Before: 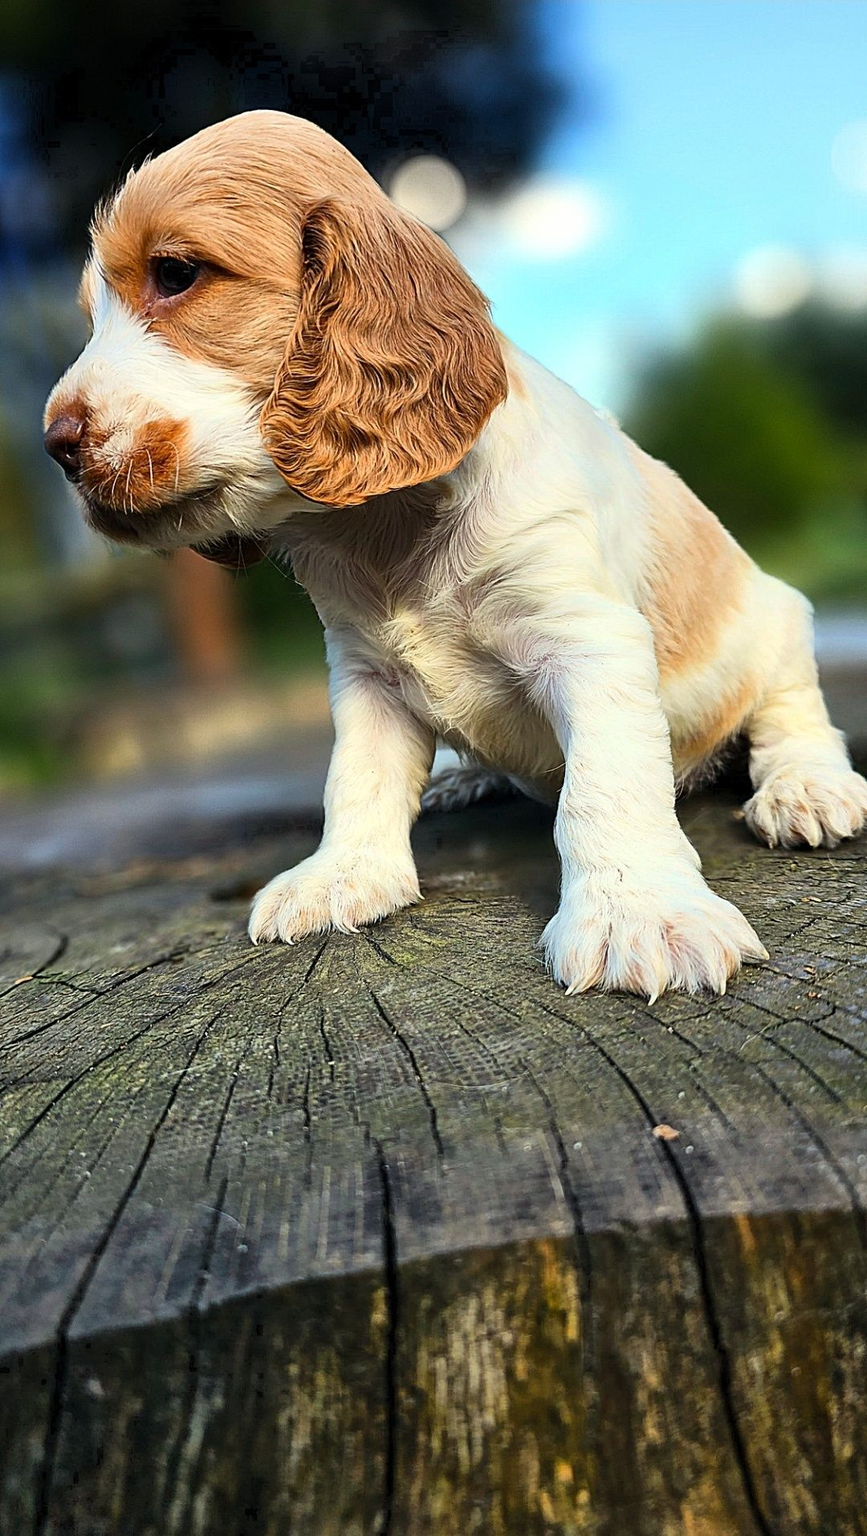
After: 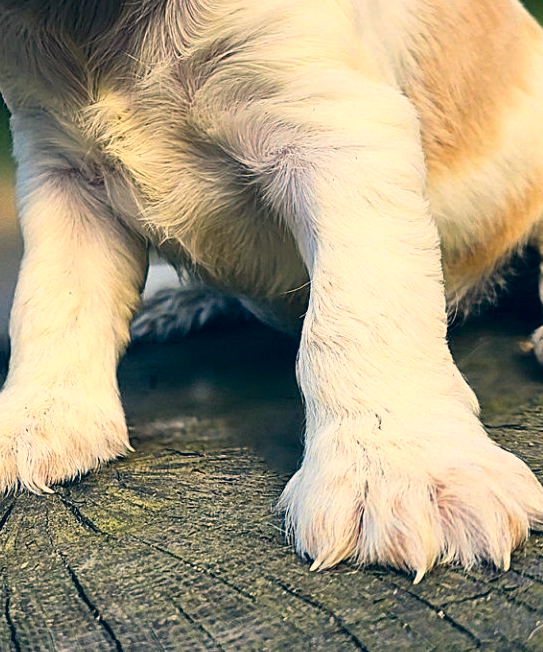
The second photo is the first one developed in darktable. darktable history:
color correction: highlights a* 10.37, highlights b* 14.24, shadows a* -9.84, shadows b* -15.12
crop: left 36.499%, top 34.983%, right 13.211%, bottom 30.921%
